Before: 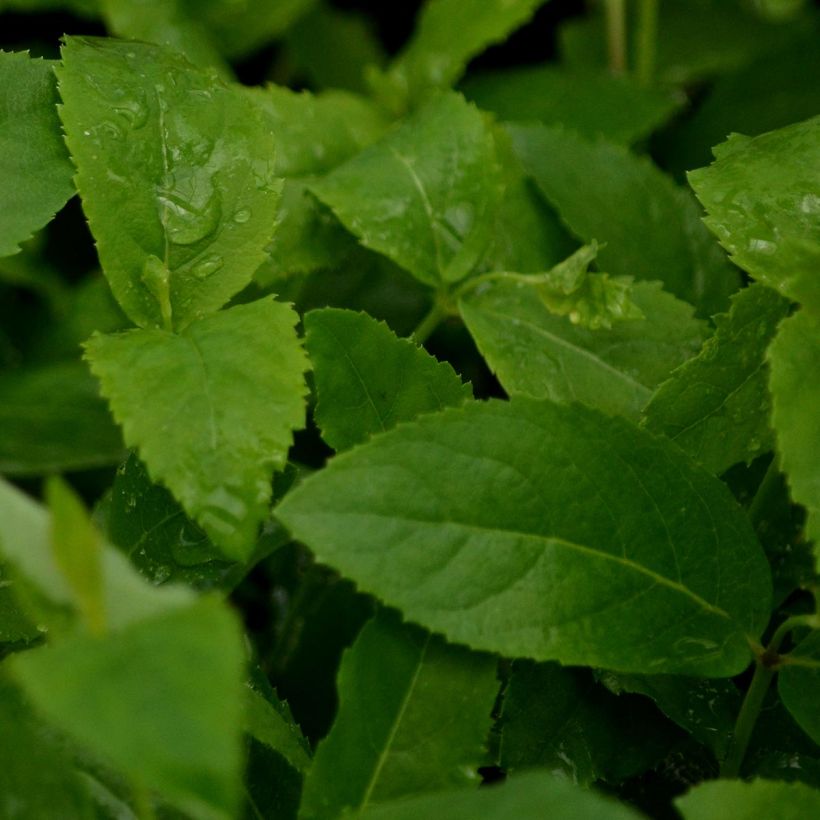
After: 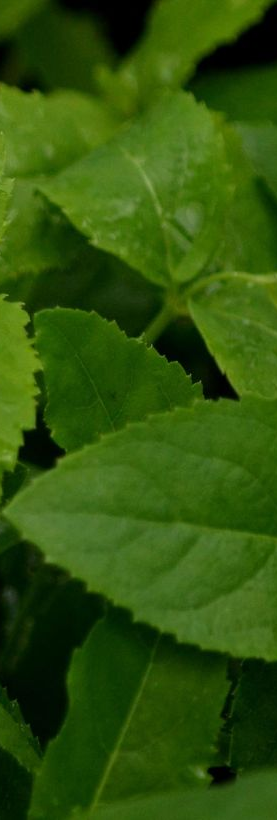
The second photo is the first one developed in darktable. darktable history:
crop: left 32.975%, right 33.143%
